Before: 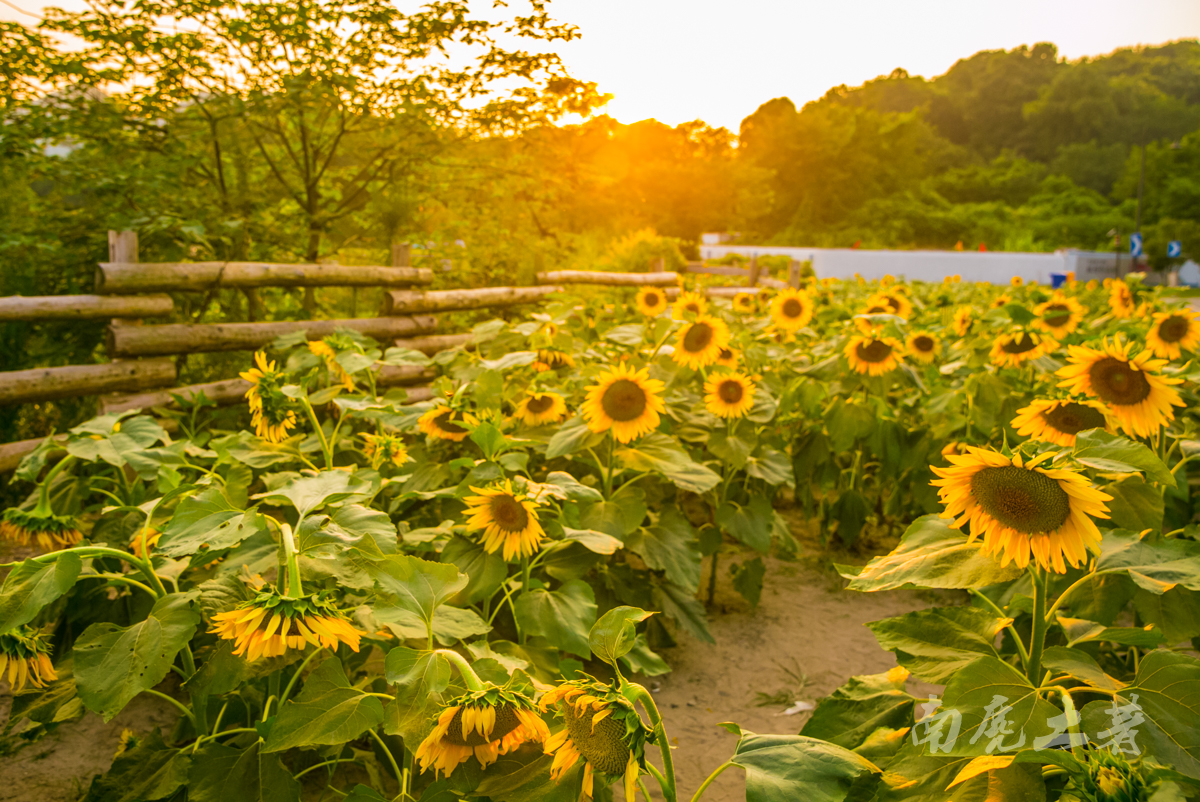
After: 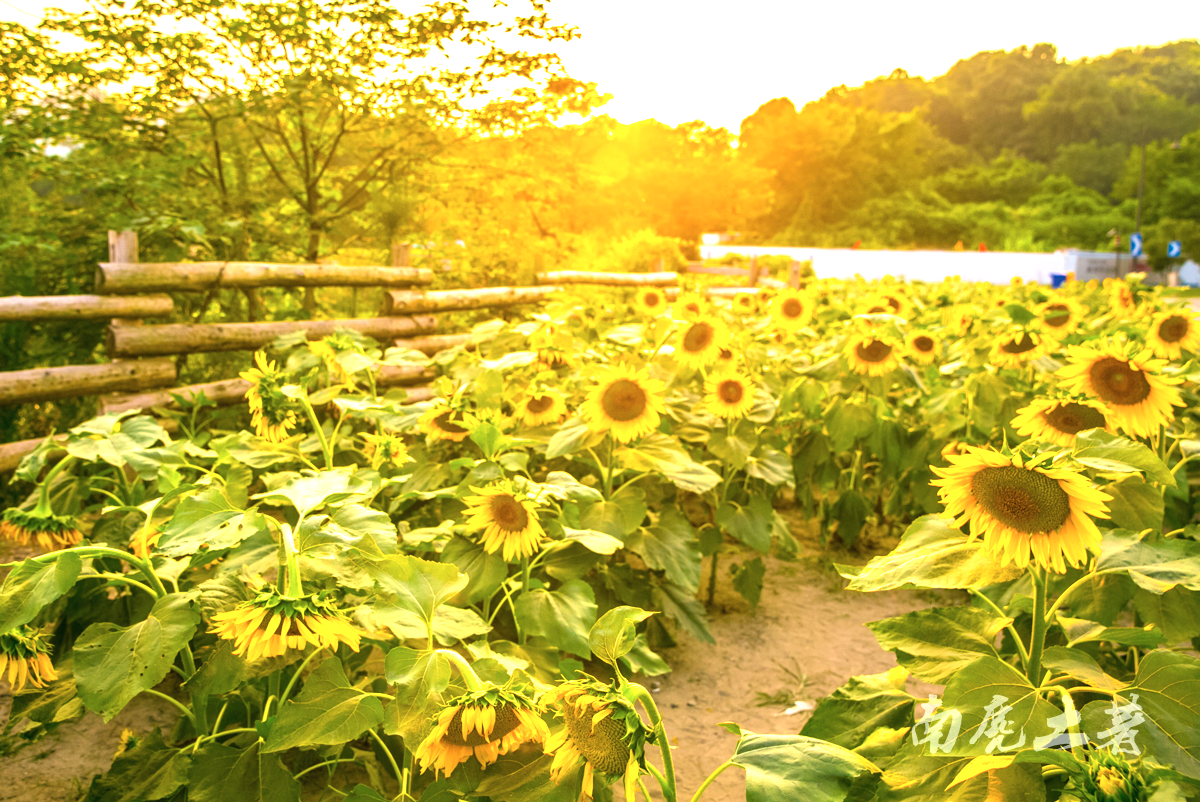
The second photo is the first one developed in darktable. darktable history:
exposure: black level correction 0, exposure 1.45 EV, compensate exposure bias true, compensate highlight preservation false
color correction: highlights a* -0.137, highlights b* -5.91, shadows a* -0.137, shadows b* -0.137
